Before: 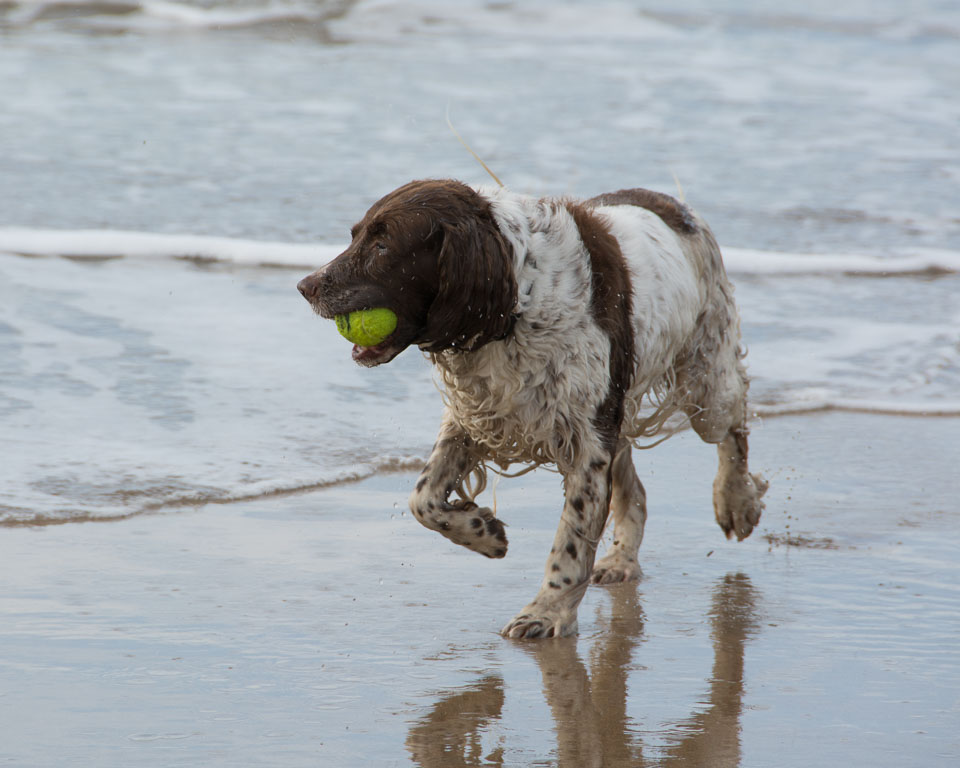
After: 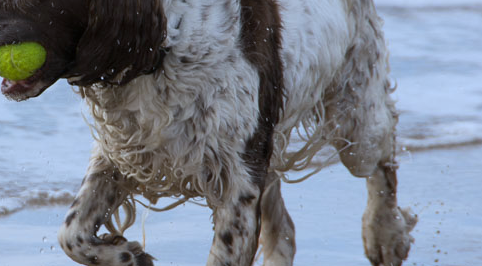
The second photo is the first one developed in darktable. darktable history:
white balance: red 0.926, green 1.003, blue 1.133
crop: left 36.607%, top 34.735%, right 13.146%, bottom 30.611%
